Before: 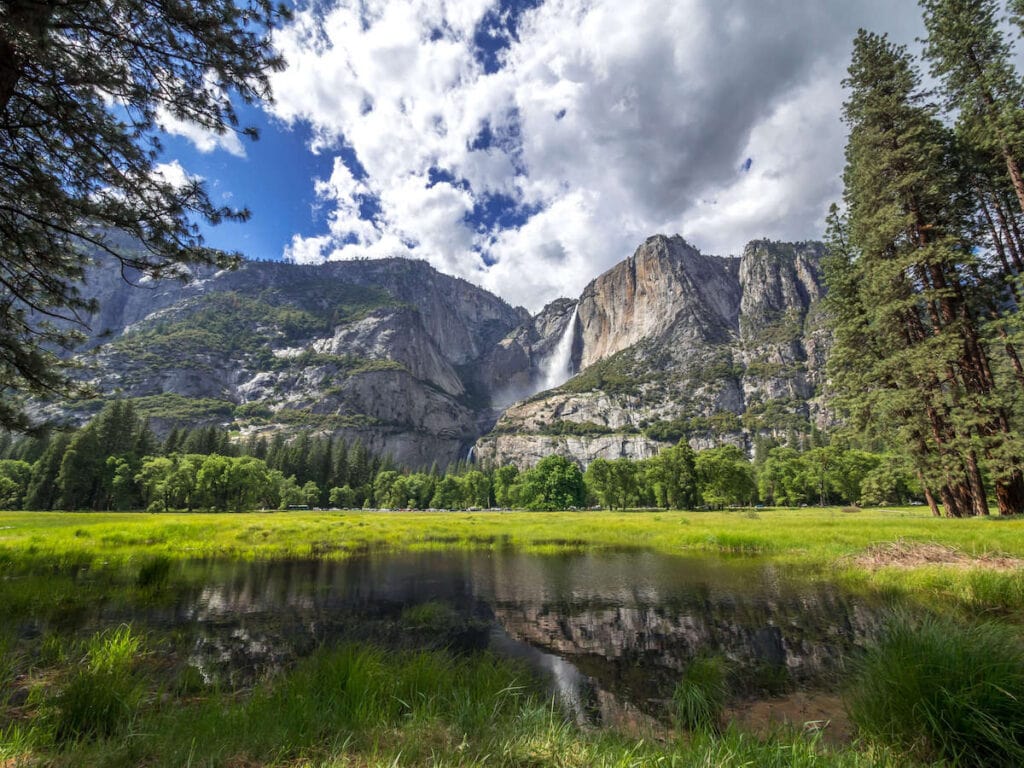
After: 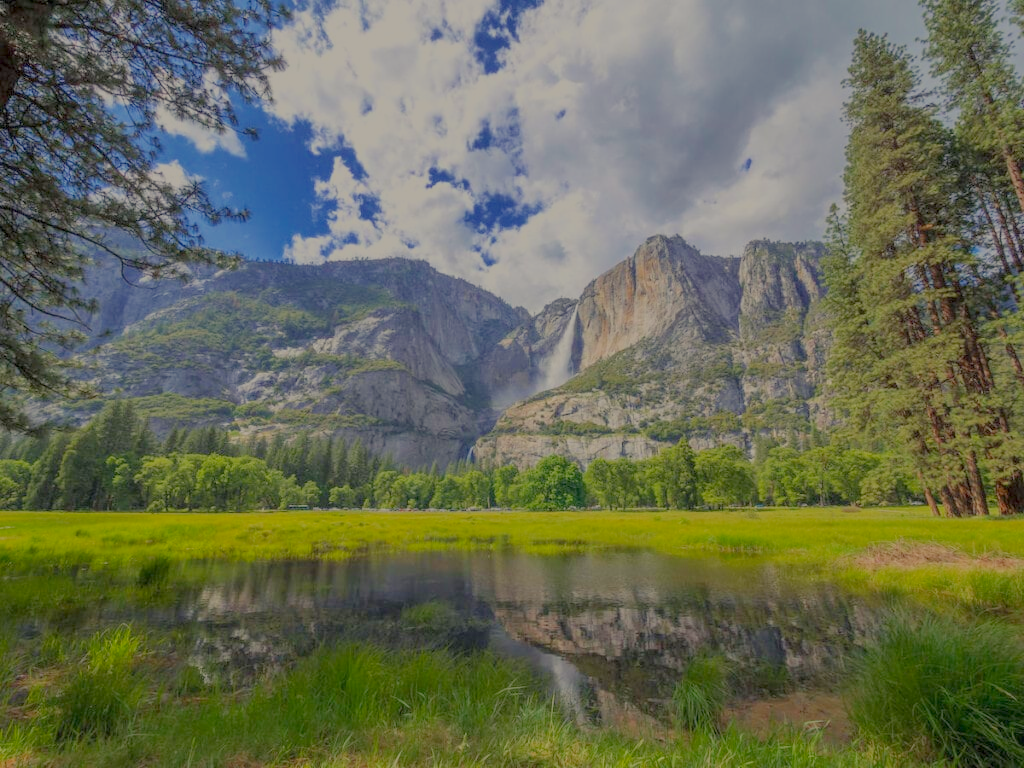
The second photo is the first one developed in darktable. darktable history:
color balance rgb: highlights gain › chroma 2.989%, highlights gain › hue 78.11°, linear chroma grading › global chroma 9.283%, perceptual saturation grading › global saturation 0.615%
filmic rgb: black relative exposure -15.95 EV, white relative exposure 7.99 EV, threshold 5.97 EV, hardness 4.15, latitude 49.94%, contrast 0.51, add noise in highlights 0.002, color science v3 (2019), use custom middle-gray values true, contrast in highlights soft, enable highlight reconstruction true
exposure: exposure 0.125 EV, compensate highlight preservation false
